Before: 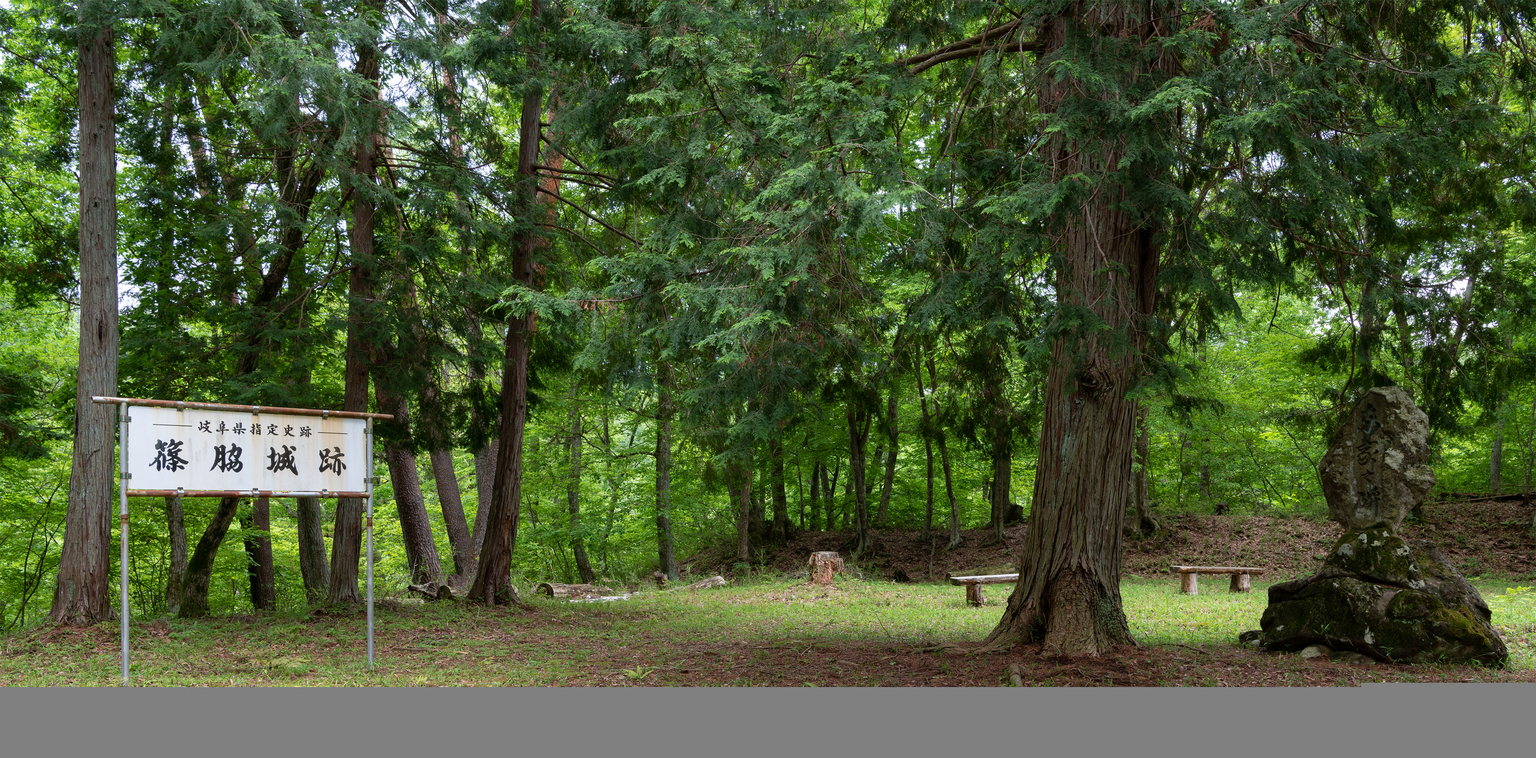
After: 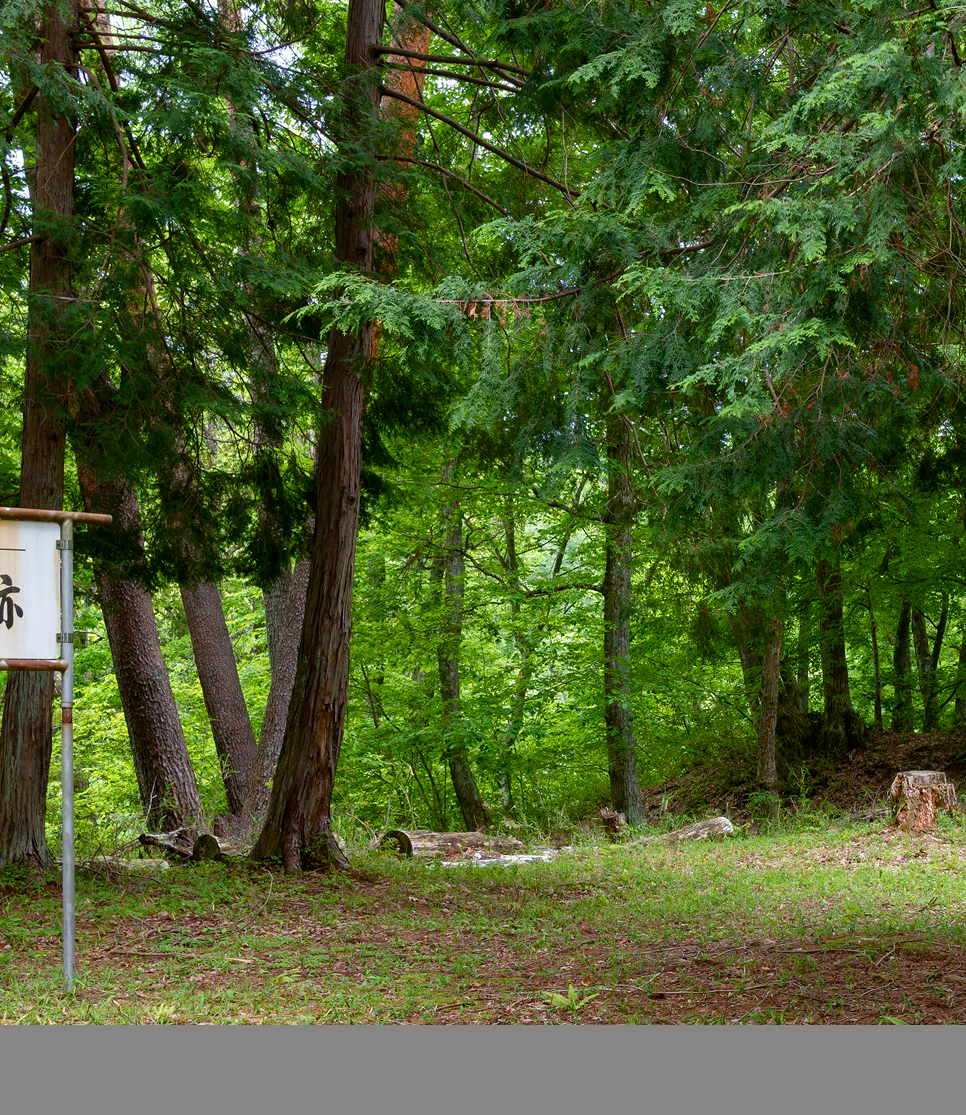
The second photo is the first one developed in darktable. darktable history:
exposure: black level correction 0.001, exposure 0.14 EV, compensate highlight preservation false
color balance rgb: perceptual saturation grading › global saturation 20%, perceptual saturation grading › highlights -25%, perceptual saturation grading › shadows 25%
crop and rotate: left 21.77%, top 18.528%, right 44.676%, bottom 2.997%
